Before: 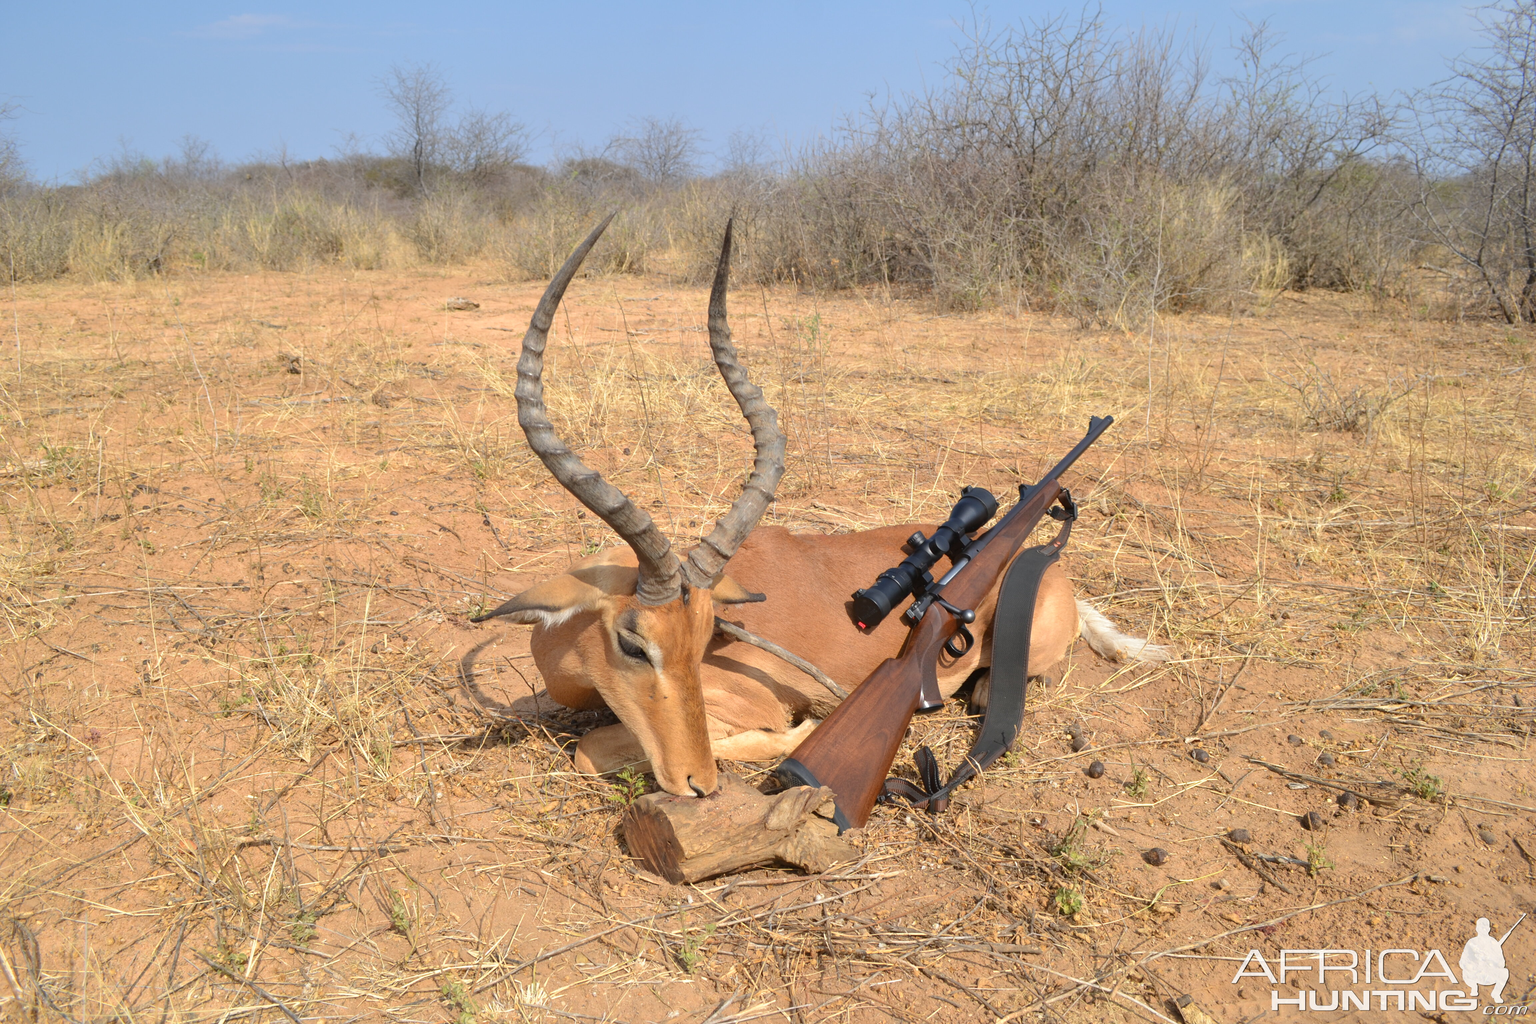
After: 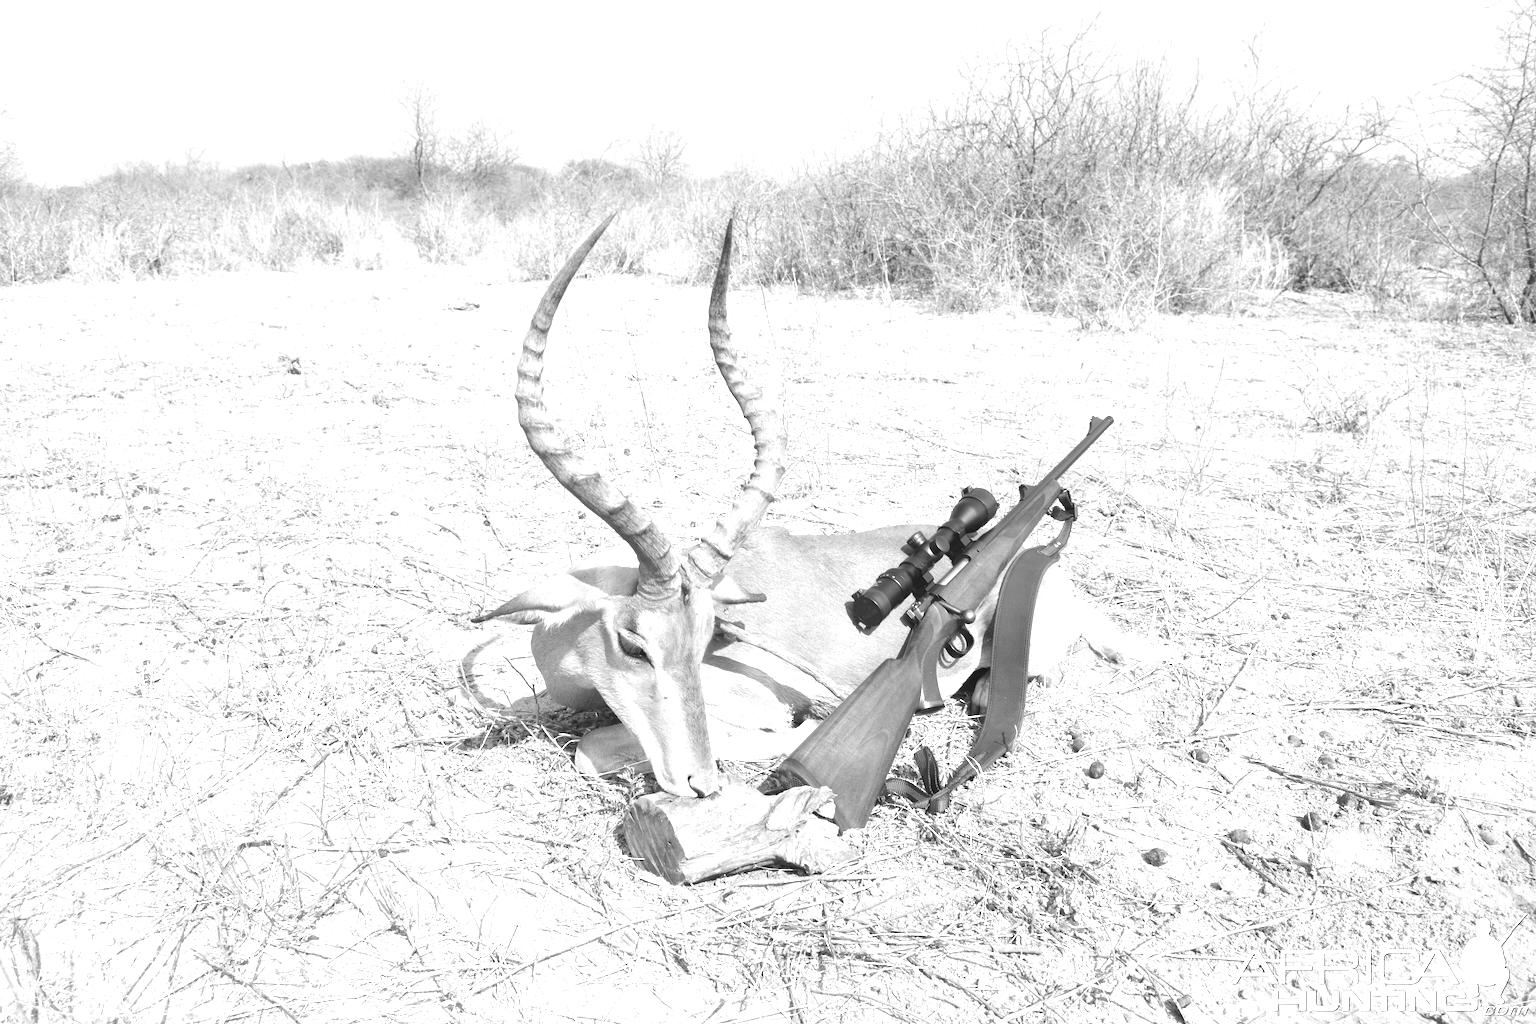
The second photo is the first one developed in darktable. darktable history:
monochrome: on, module defaults
exposure: black level correction 0, exposure 1.45 EV, compensate exposure bias true, compensate highlight preservation false
